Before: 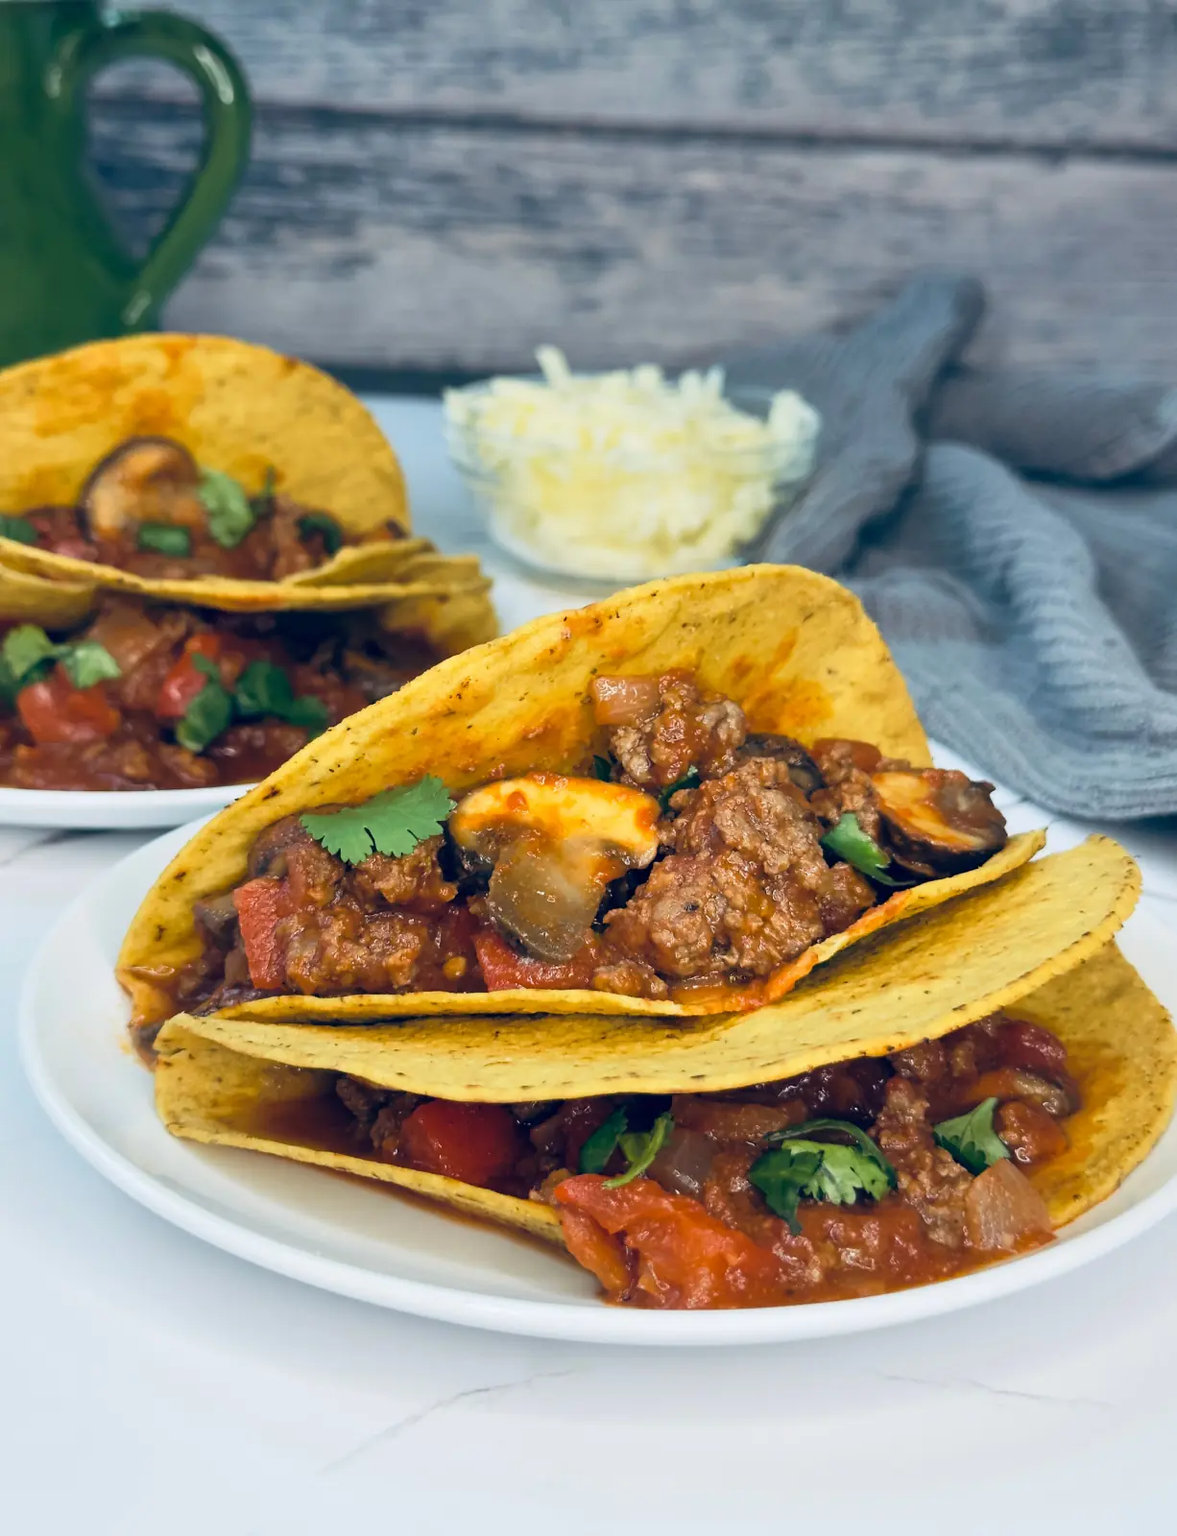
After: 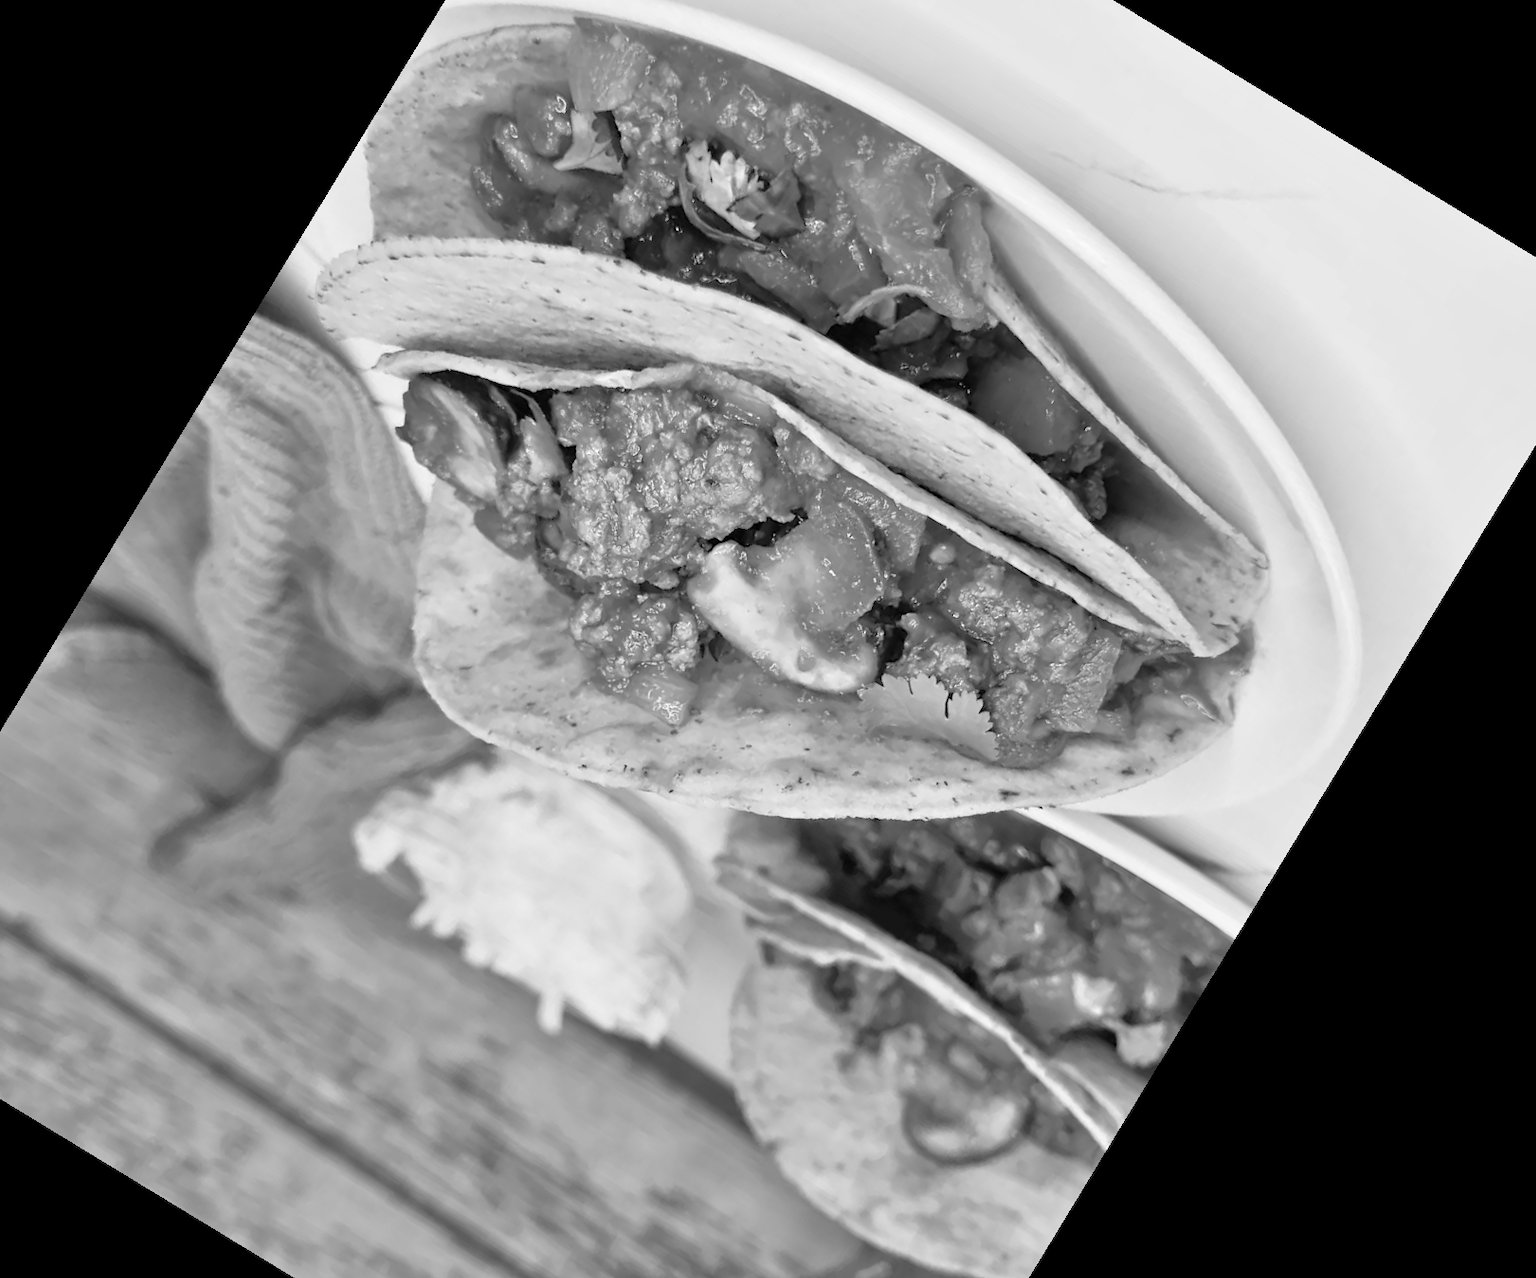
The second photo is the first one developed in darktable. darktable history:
monochrome: a 2.21, b -1.33, size 2.2
crop and rotate: angle 148.68°, left 9.111%, top 15.603%, right 4.588%, bottom 17.041%
white balance: emerald 1
tone equalizer: -7 EV 0.15 EV, -6 EV 0.6 EV, -5 EV 1.15 EV, -4 EV 1.33 EV, -3 EV 1.15 EV, -2 EV 0.6 EV, -1 EV 0.15 EV, mask exposure compensation -0.5 EV
